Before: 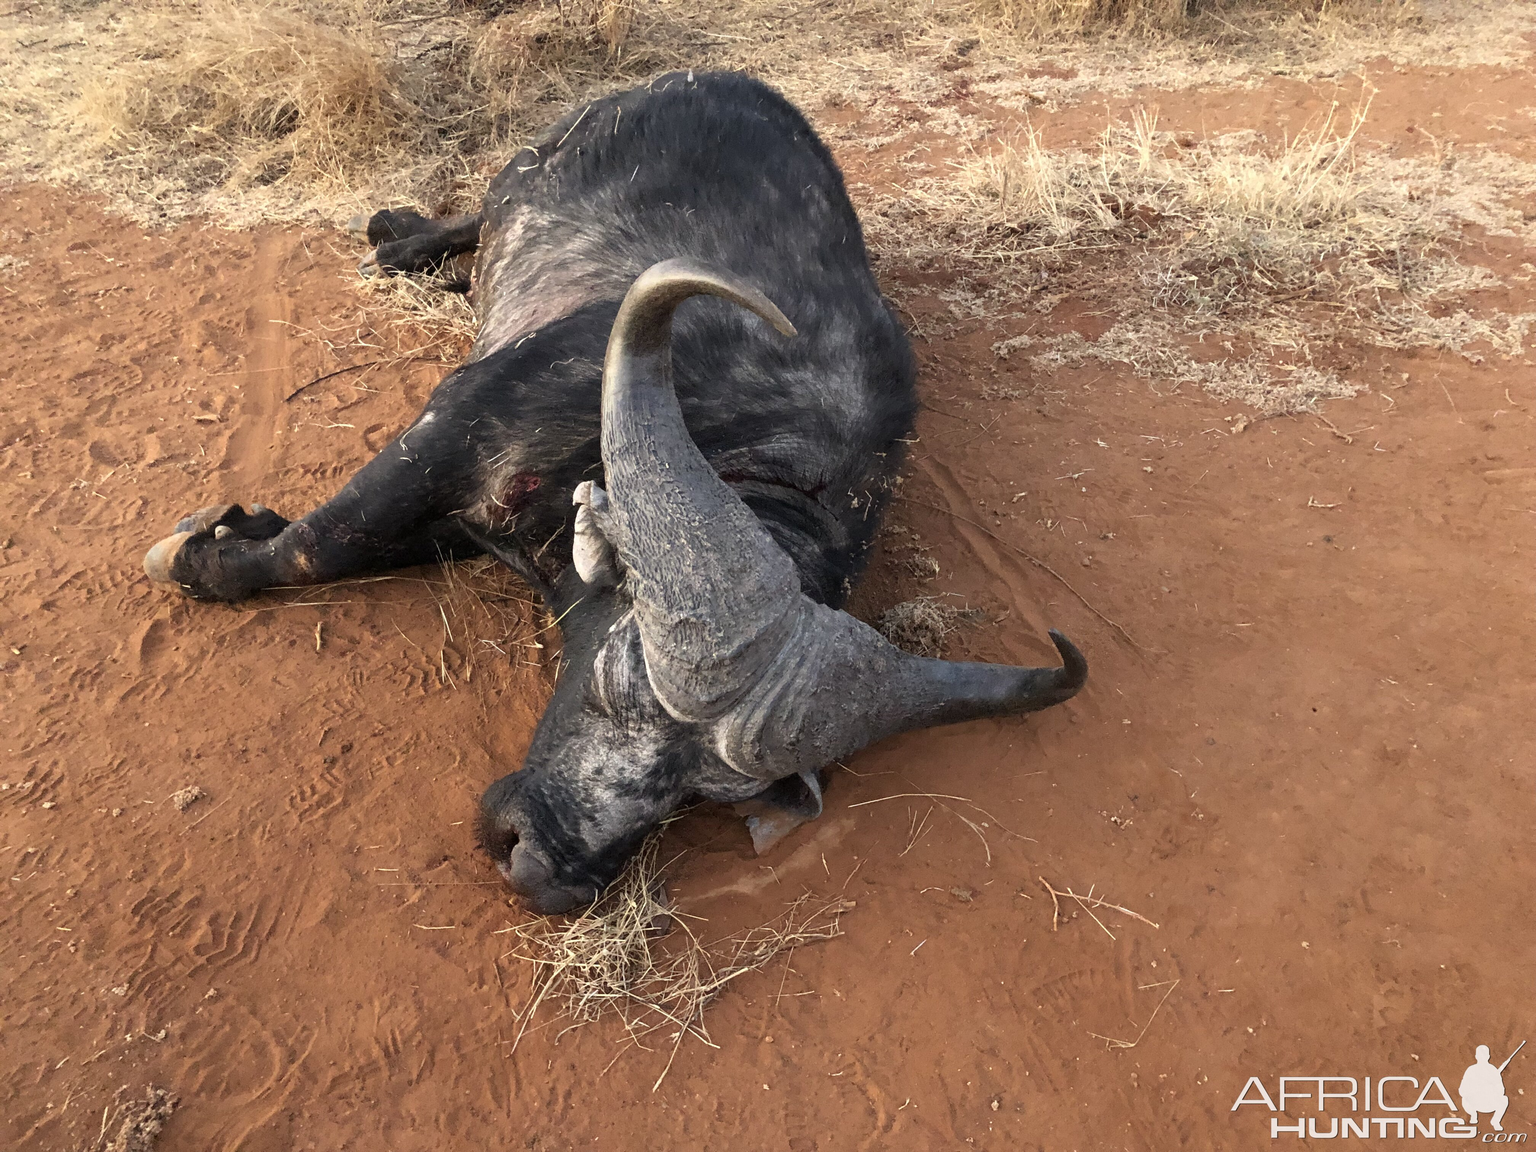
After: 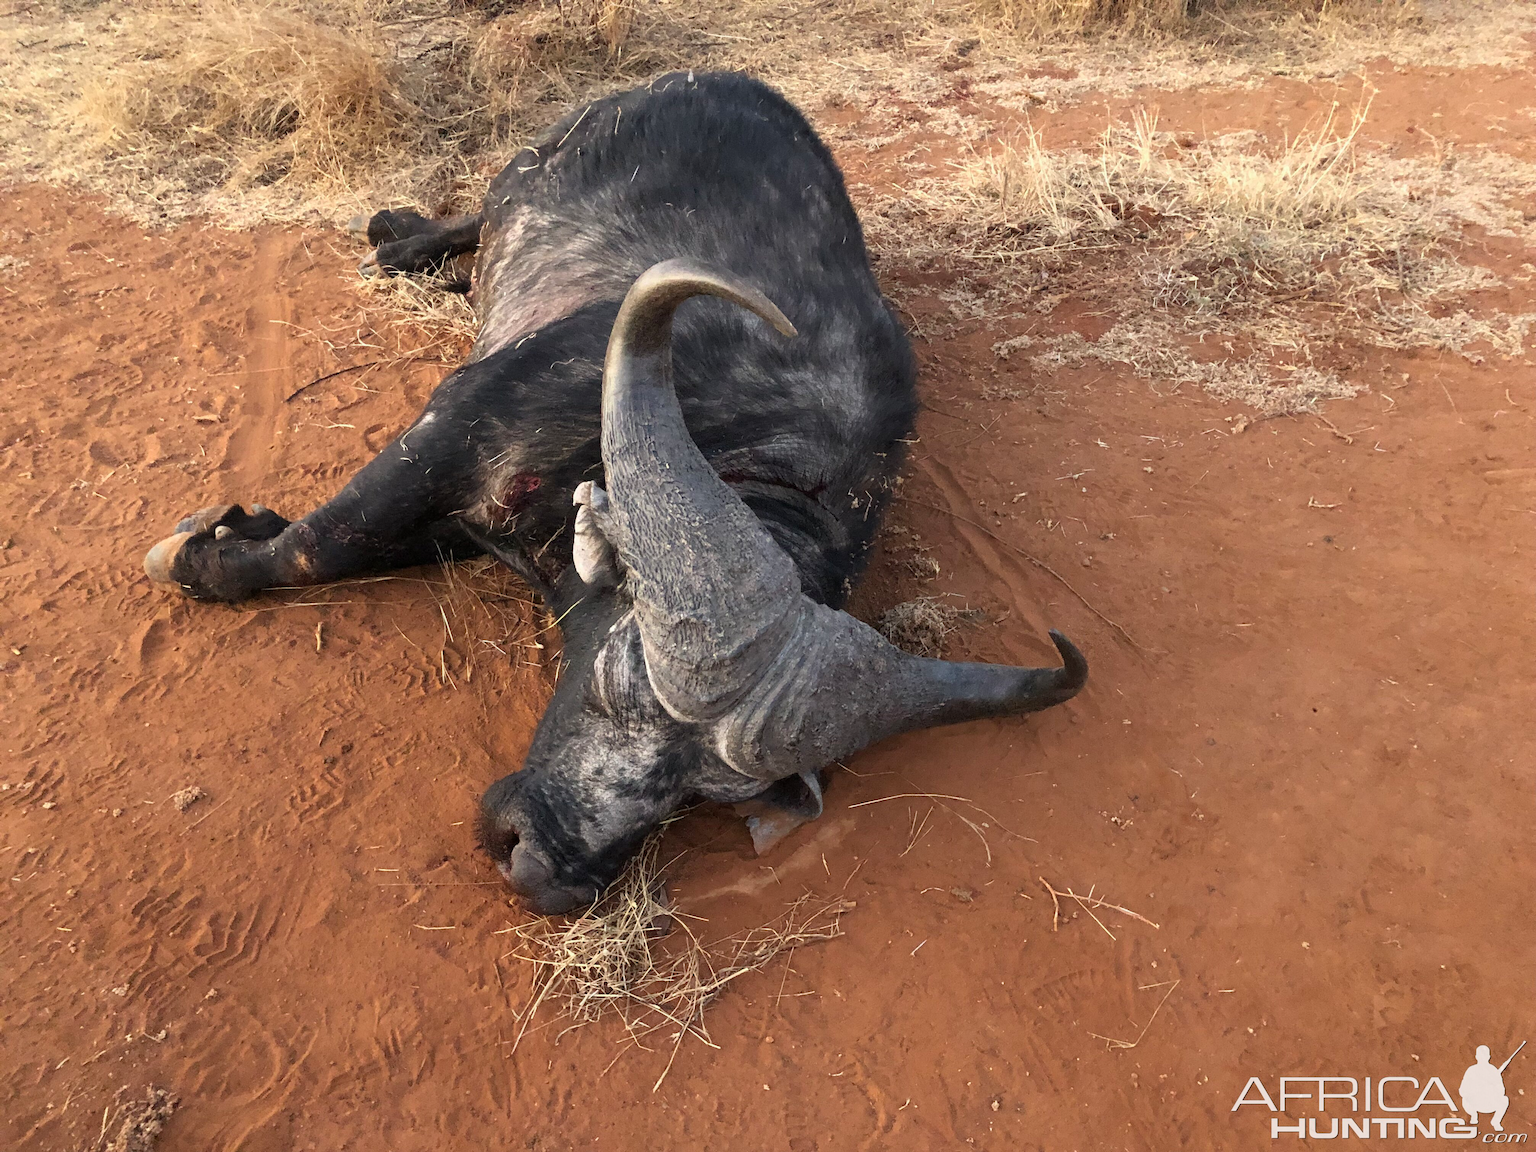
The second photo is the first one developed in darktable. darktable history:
exposure: exposure -0.052 EV, compensate highlight preservation false
